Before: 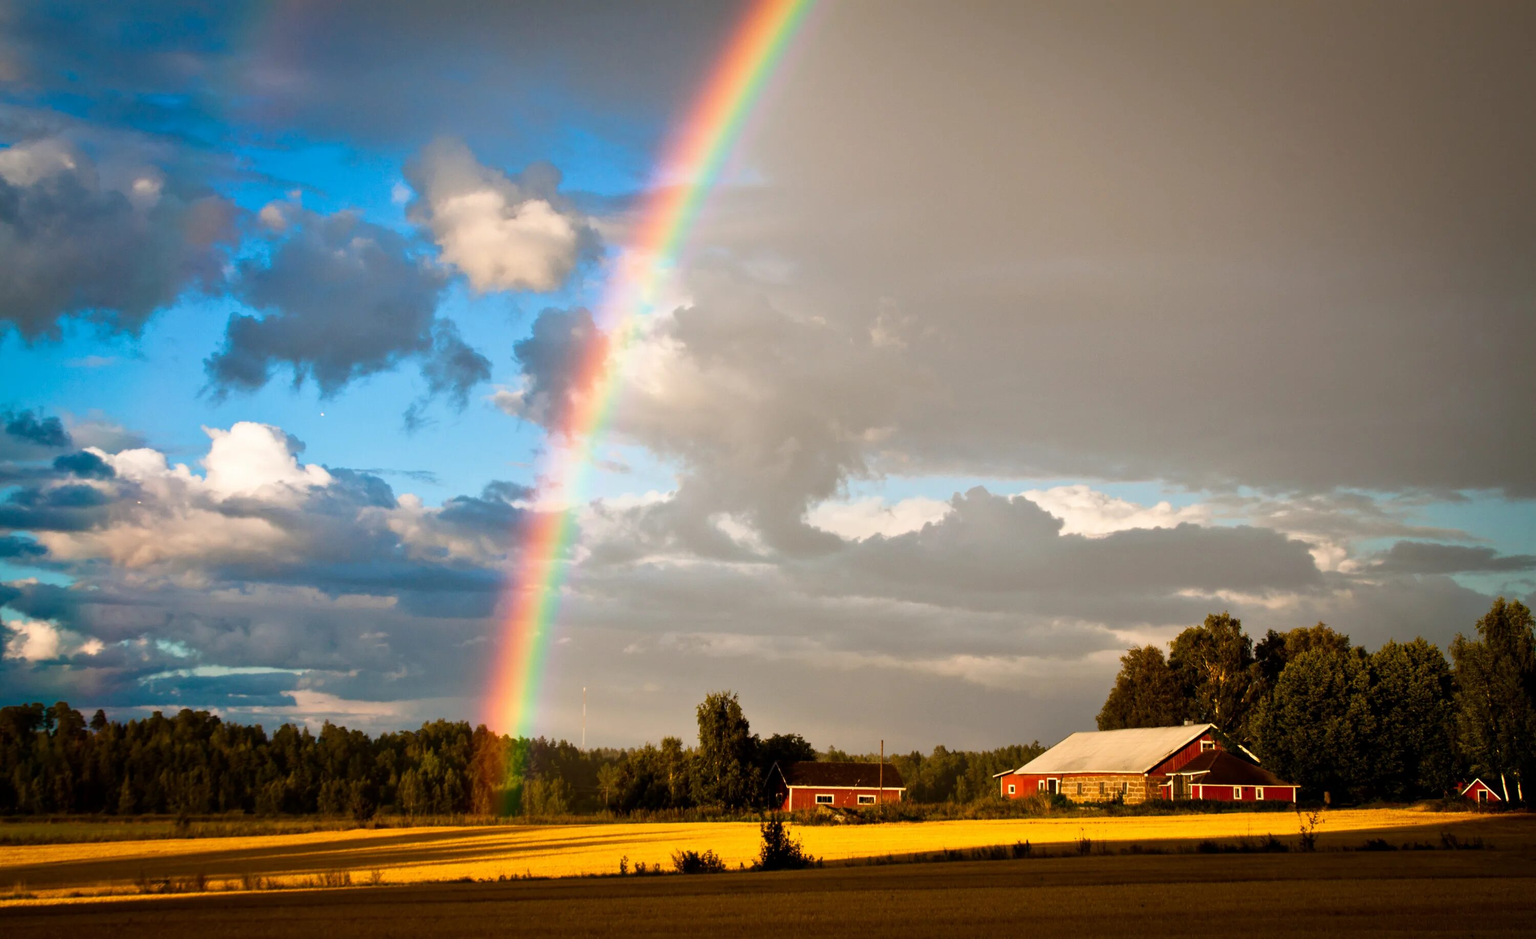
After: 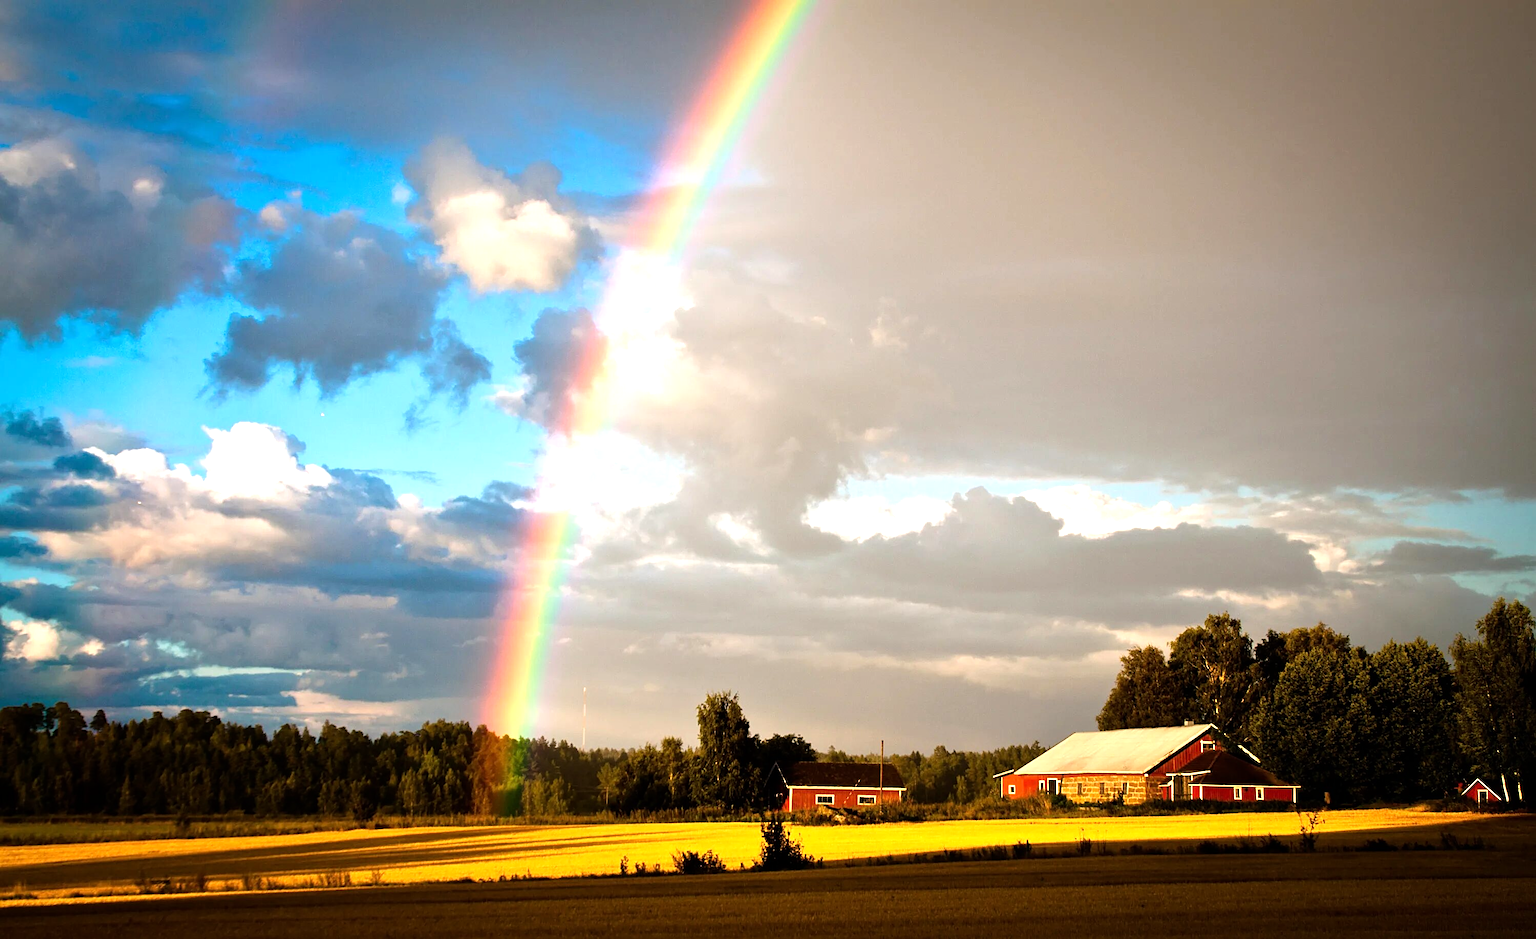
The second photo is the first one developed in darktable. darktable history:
sharpen: on, module defaults
tone equalizer: -8 EV -0.771 EV, -7 EV -0.683 EV, -6 EV -0.588 EV, -5 EV -0.37 EV, -3 EV 0.384 EV, -2 EV 0.6 EV, -1 EV 0.689 EV, +0 EV 0.742 EV
